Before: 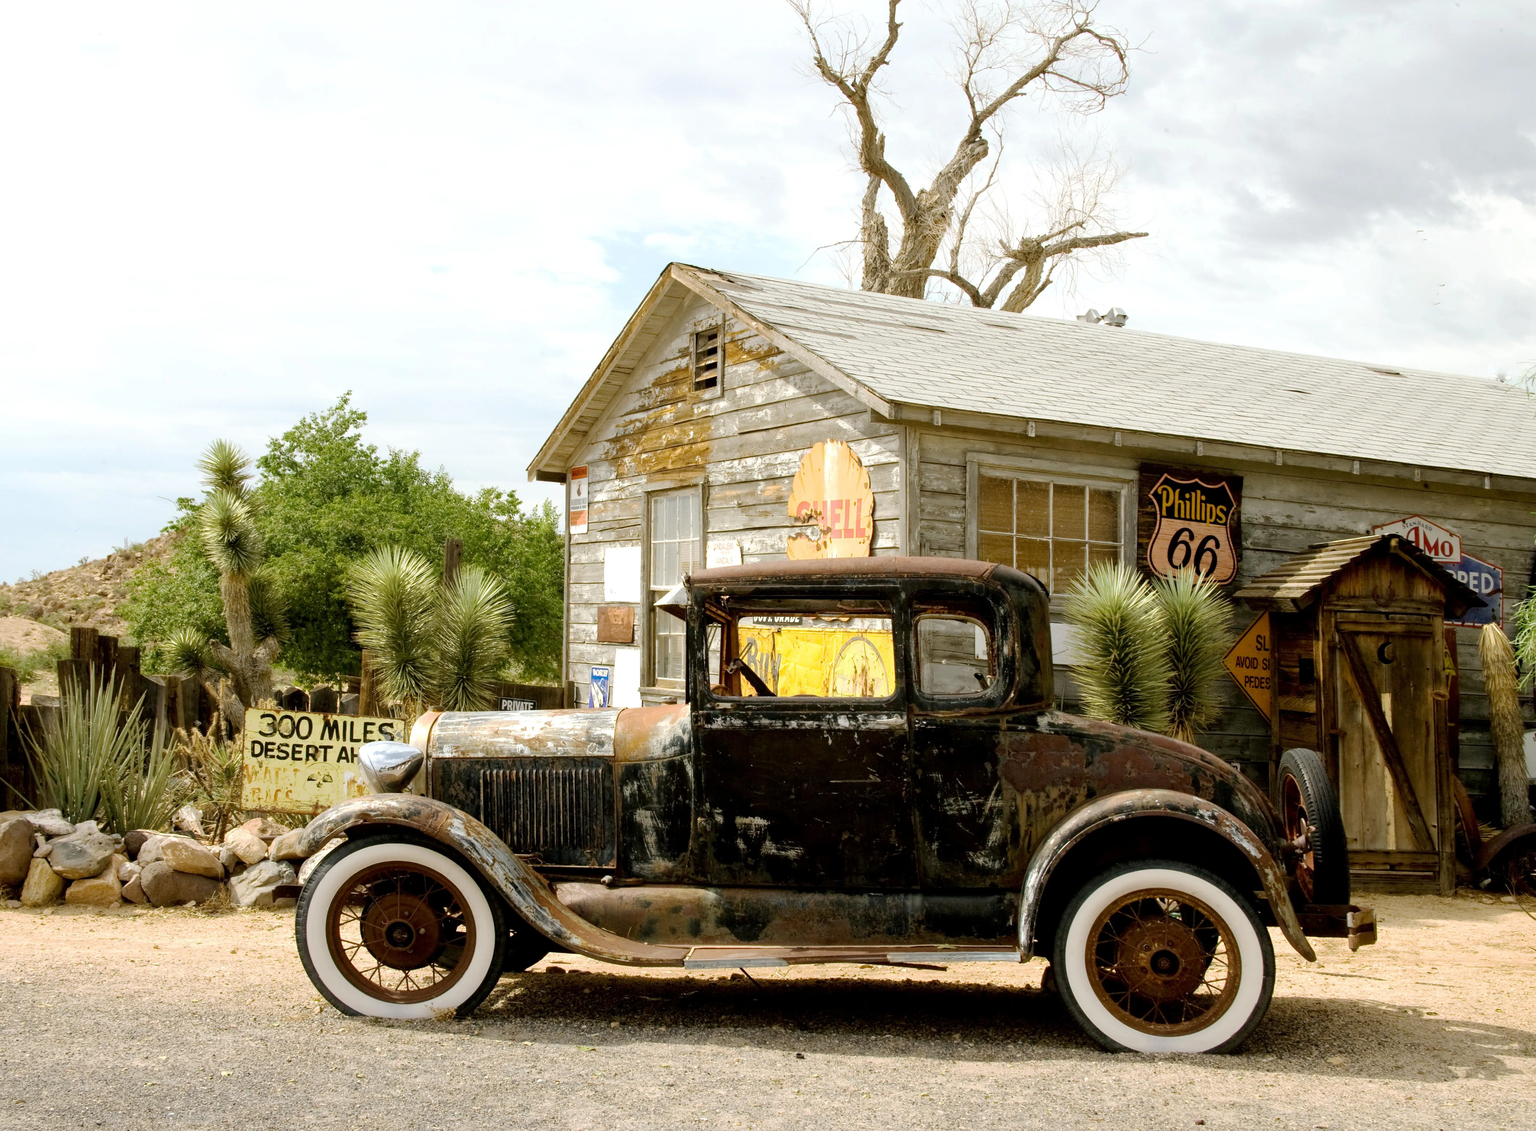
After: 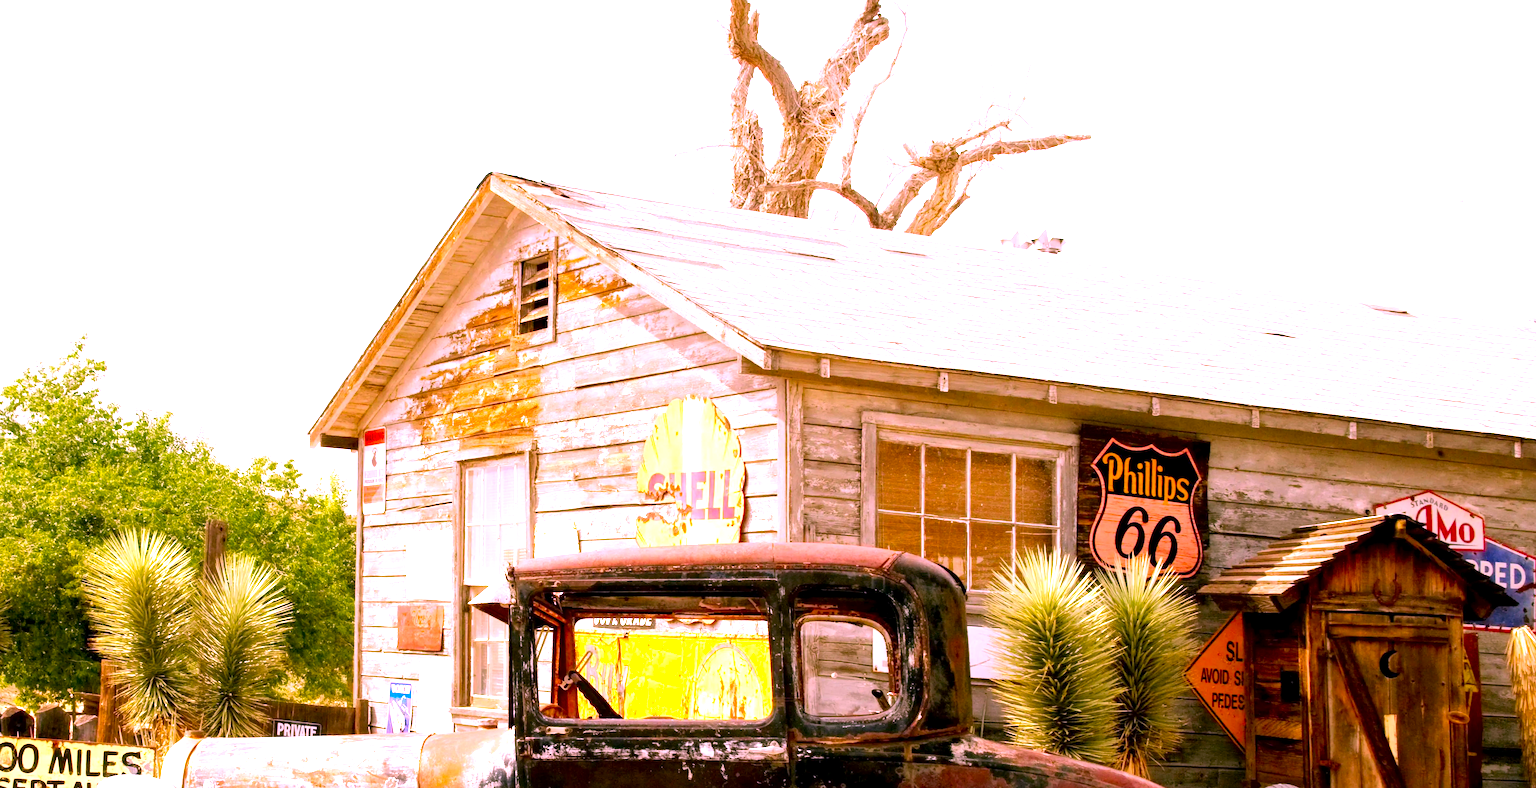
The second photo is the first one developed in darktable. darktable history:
crop: left 18.356%, top 11.124%, right 2.197%, bottom 33.463%
exposure: black level correction 0.001, exposure 1.132 EV, compensate highlight preservation false
color correction: highlights a* 19.23, highlights b* -11.56, saturation 1.65
